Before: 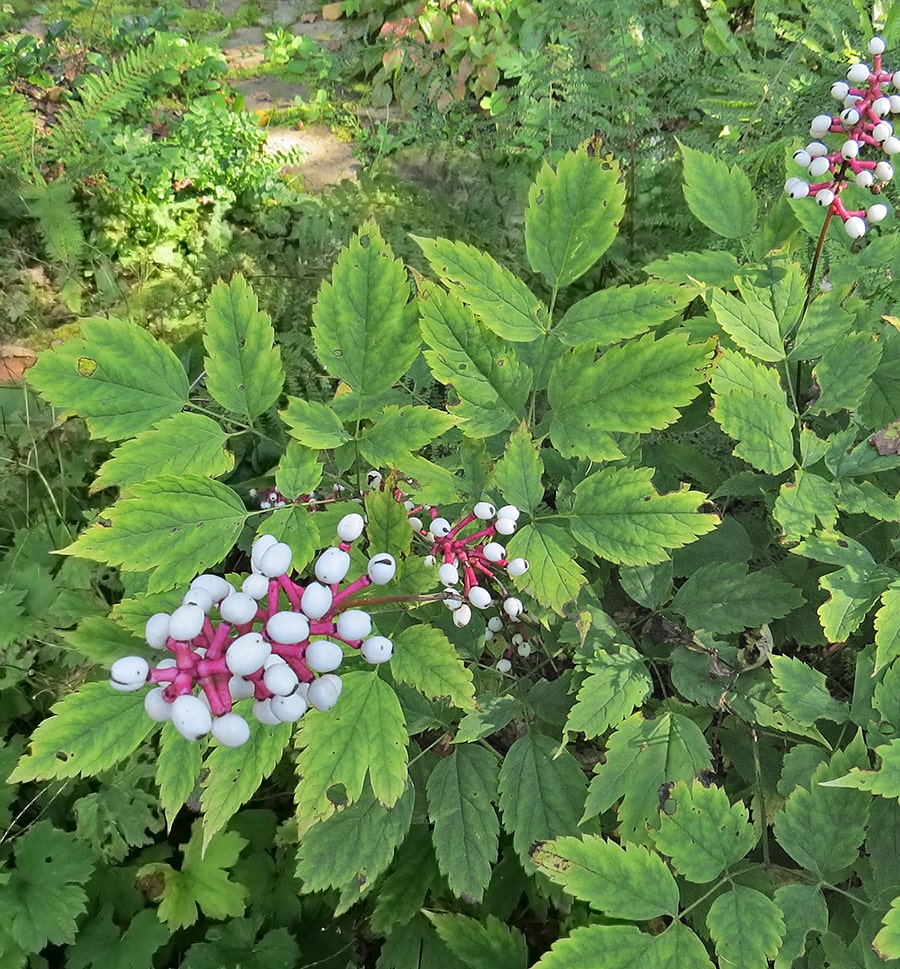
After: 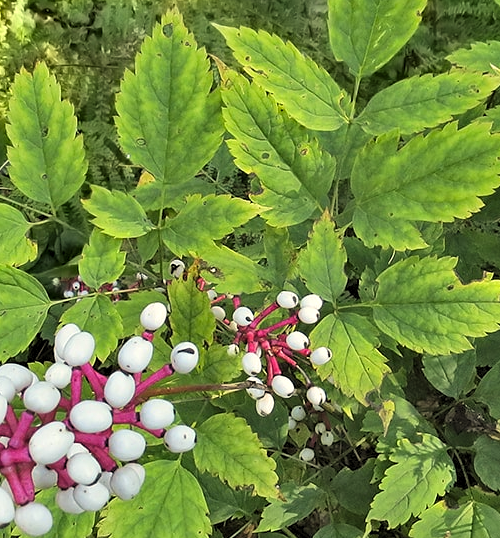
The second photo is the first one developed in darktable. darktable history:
crop and rotate: left 21.985%, top 21.793%, right 22.366%, bottom 22.668%
levels: levels [0.062, 0.494, 0.925]
color calibration: output R [0.999, 0.026, -0.11, 0], output G [-0.019, 1.037, -0.099, 0], output B [0.022, -0.023, 0.902, 0], x 0.33, y 0.346, temperature 5633.83 K
